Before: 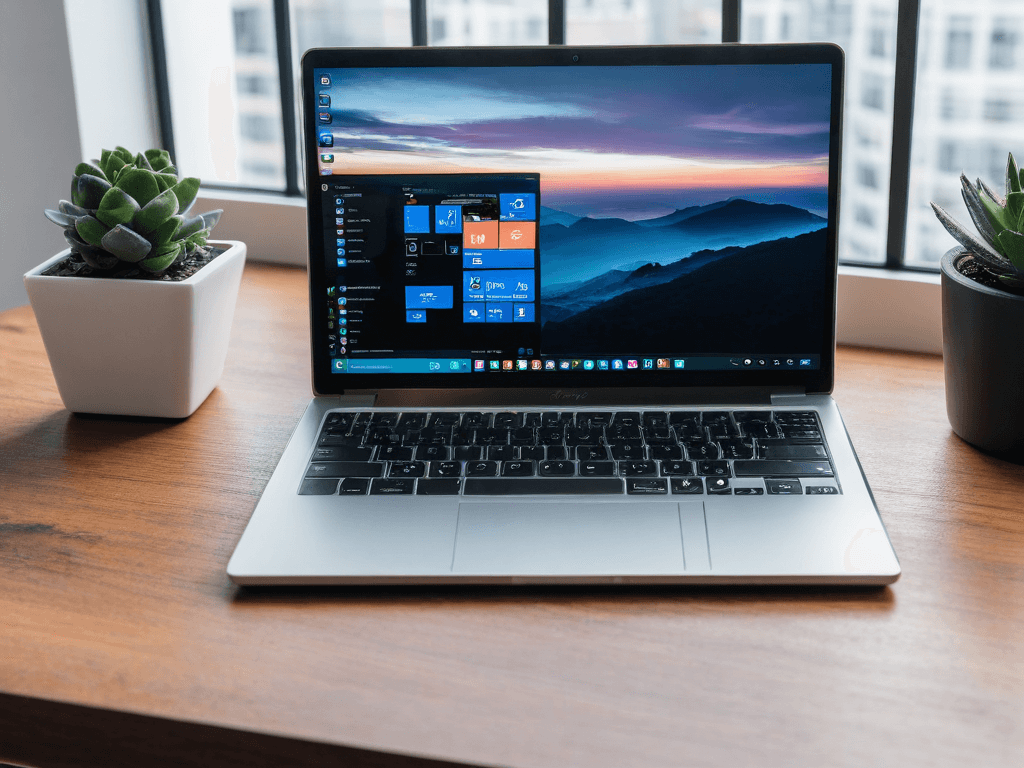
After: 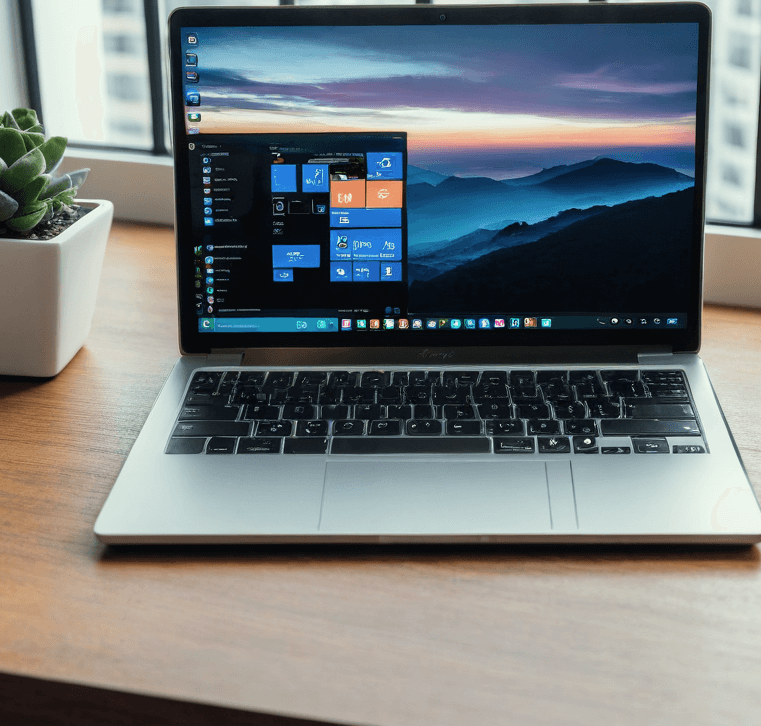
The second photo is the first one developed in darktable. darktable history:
crop and rotate: left 13.084%, top 5.37%, right 12.546%
color correction: highlights a* -4.51, highlights b* 5.06, saturation 0.938
